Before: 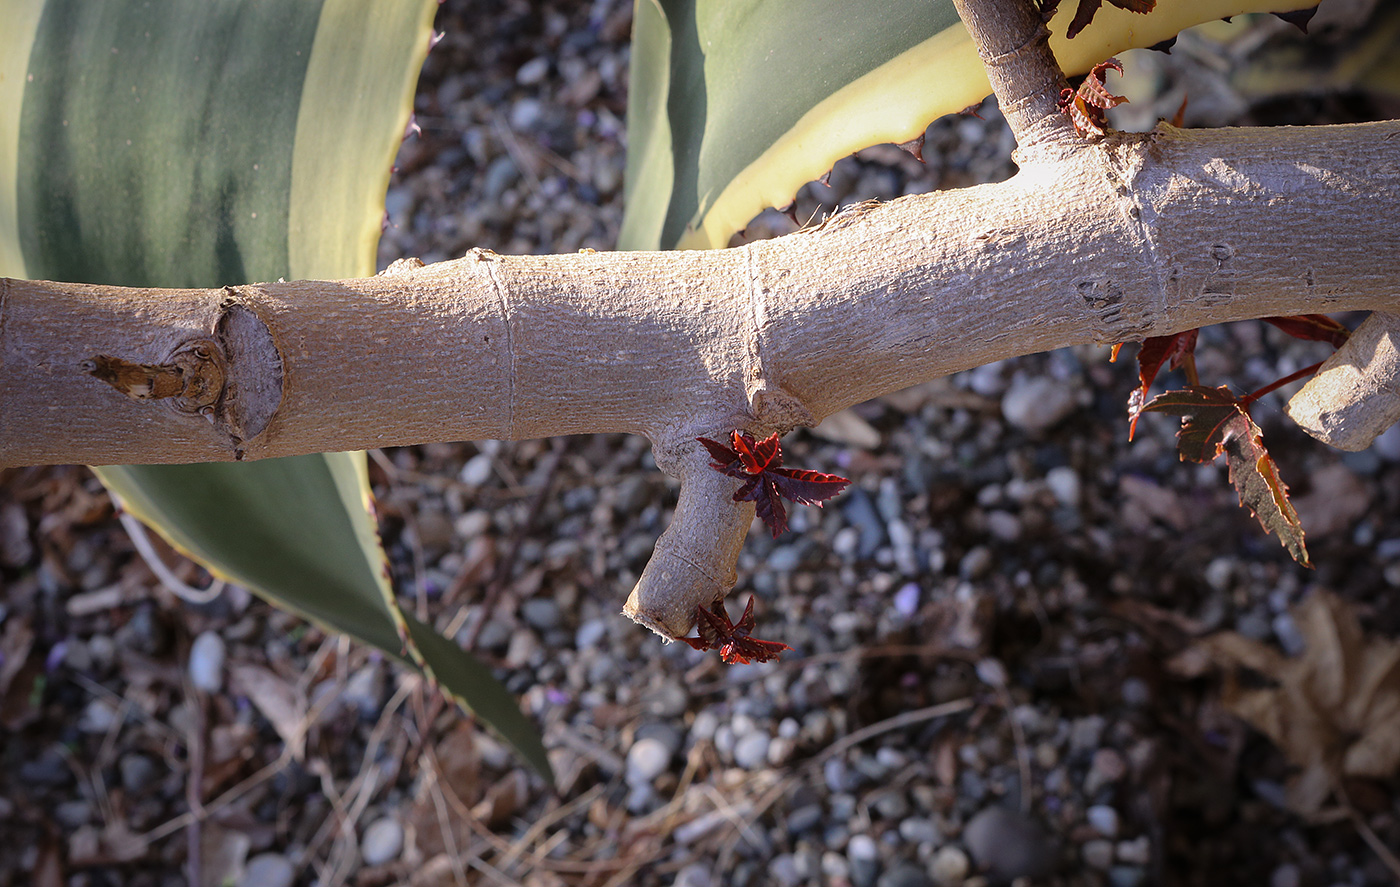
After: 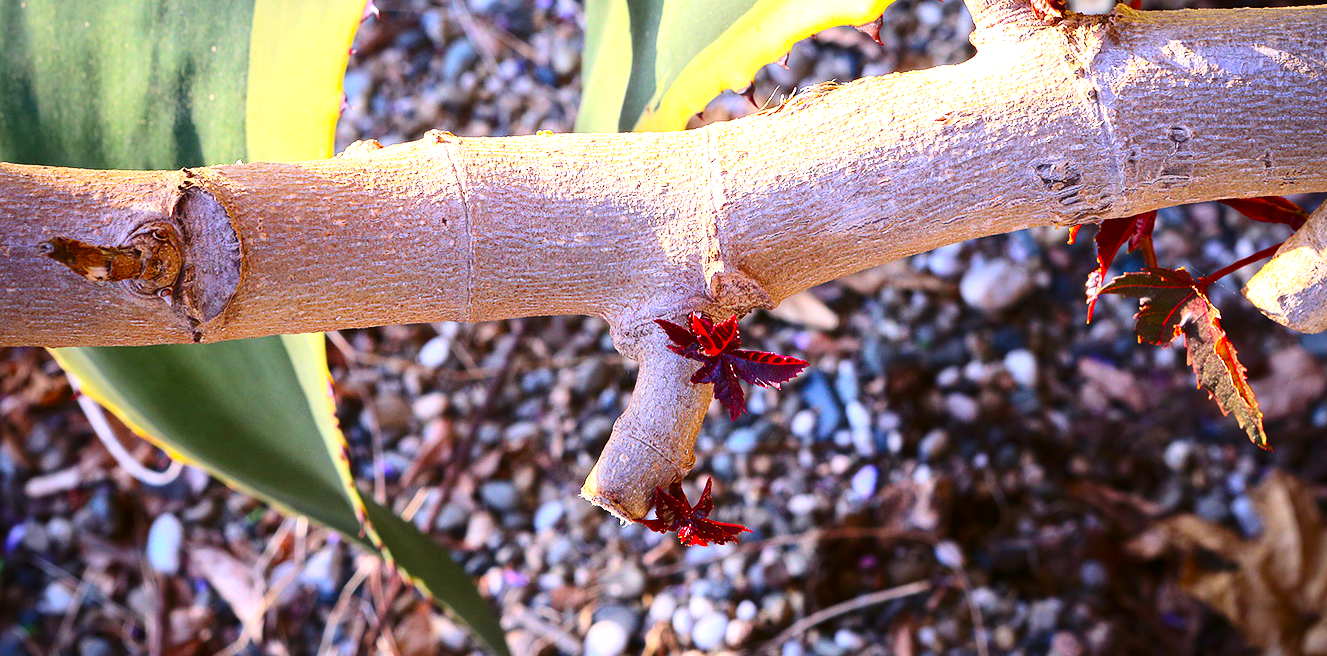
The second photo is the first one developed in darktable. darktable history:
exposure: black level correction 0, exposure 1.001 EV, compensate exposure bias true, compensate highlight preservation false
crop and rotate: left 3.01%, top 13.327%, right 2.186%, bottom 12.605%
contrast brightness saturation: contrast 0.261, brightness 0.017, saturation 0.872
